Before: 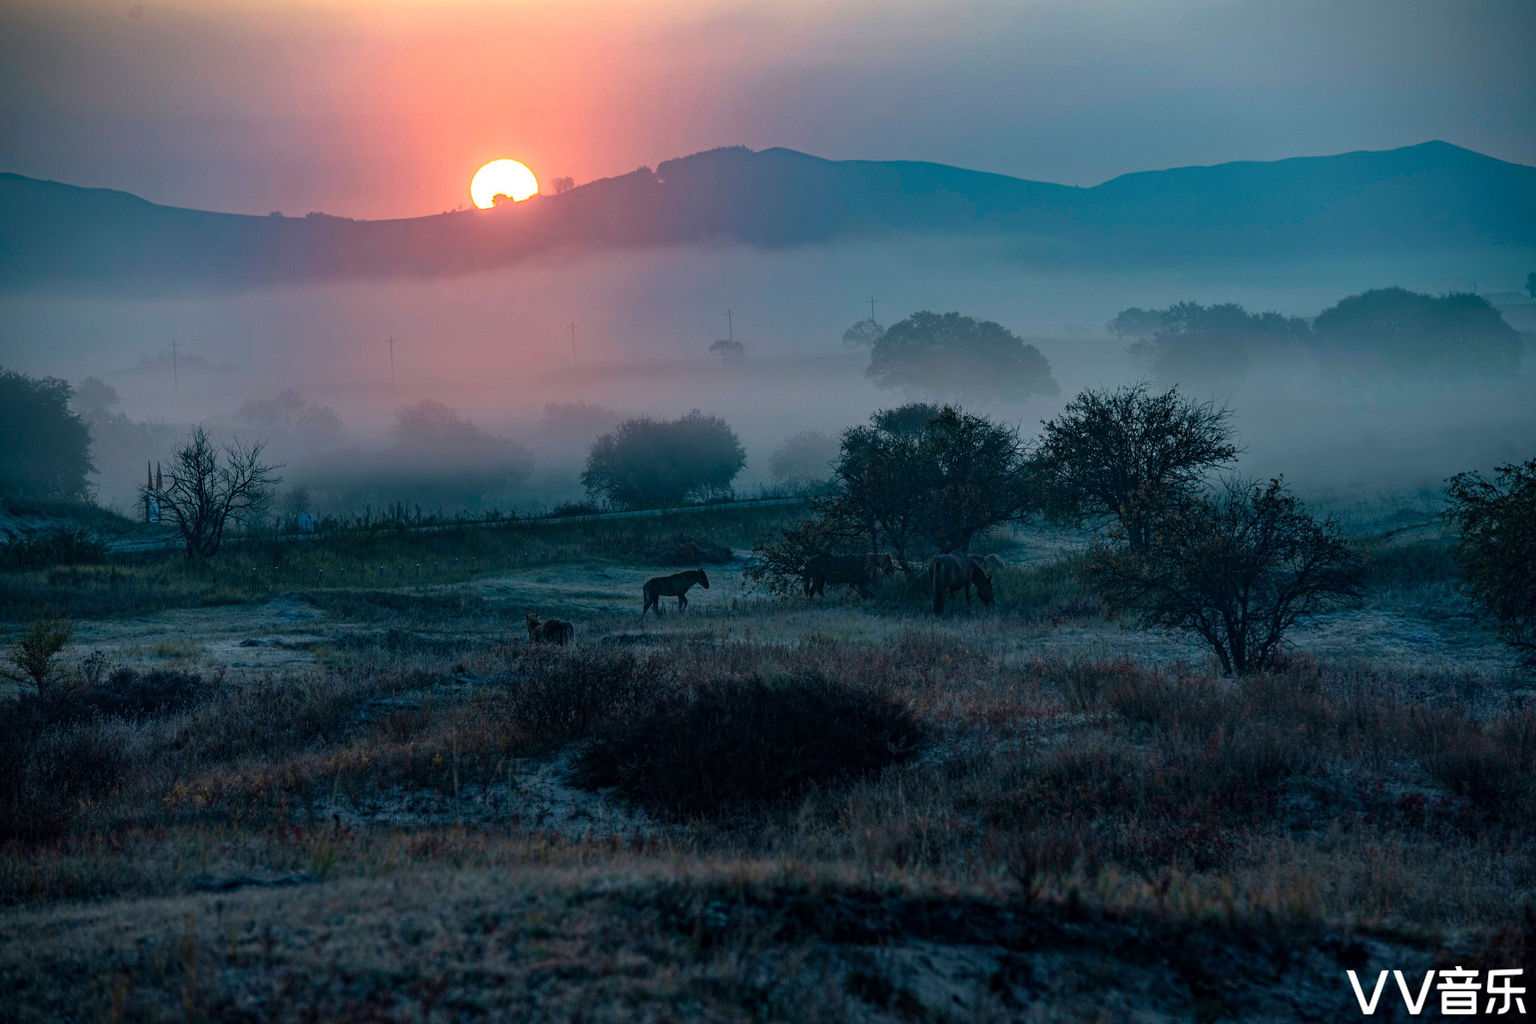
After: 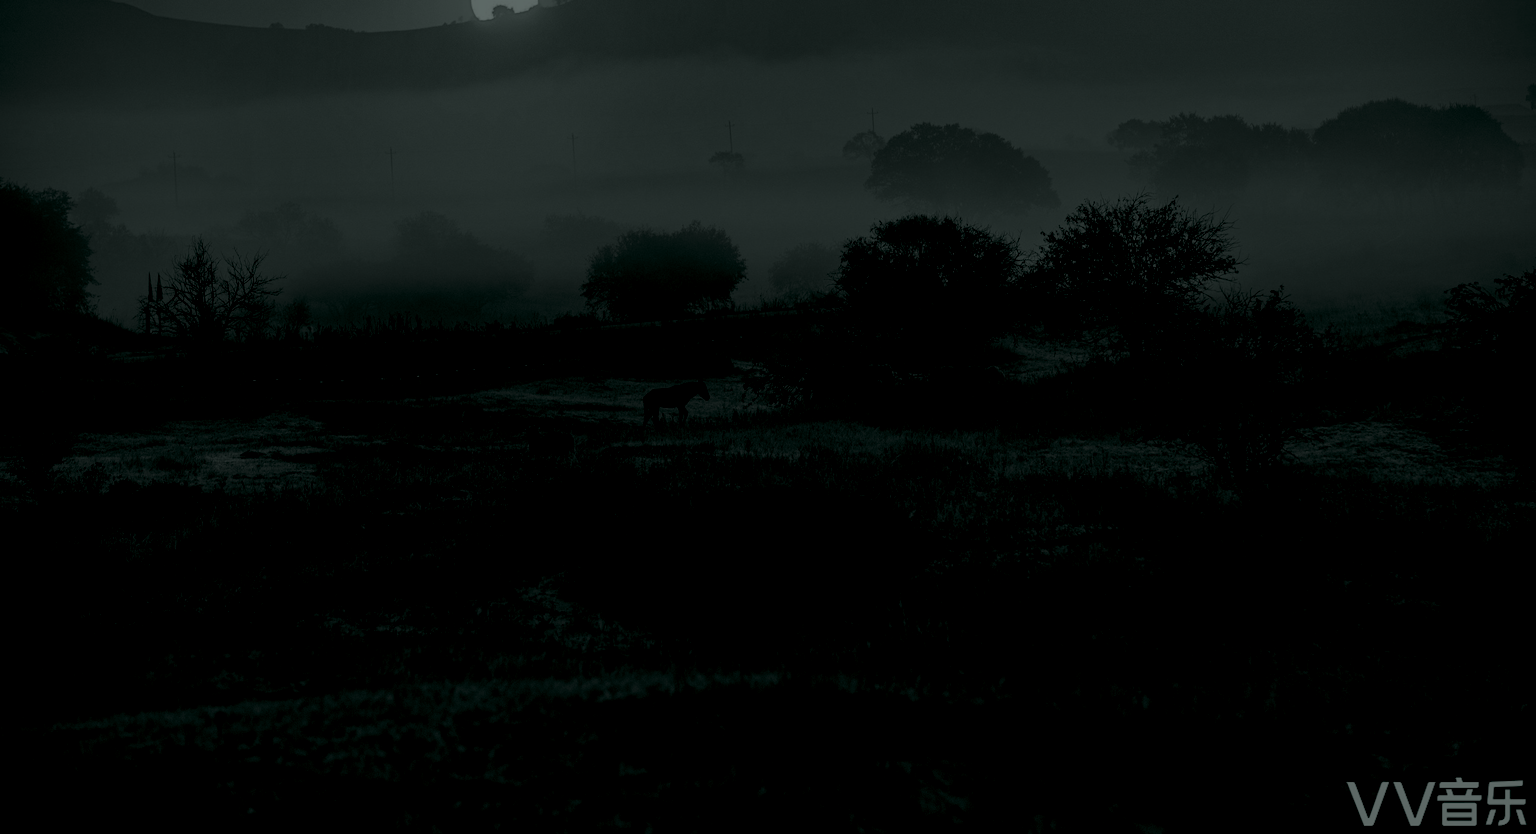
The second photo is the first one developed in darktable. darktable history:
crop and rotate: top 18.507%
tone equalizer: -8 EV -0.417 EV, -7 EV -0.389 EV, -6 EV -0.333 EV, -5 EV -0.222 EV, -3 EV 0.222 EV, -2 EV 0.333 EV, -1 EV 0.389 EV, +0 EV 0.417 EV, edges refinement/feathering 500, mask exposure compensation -1.57 EV, preserve details no
color calibration: output gray [0.18, 0.41, 0.41, 0], gray › normalize channels true, illuminant same as pipeline (D50), adaptation XYZ, x 0.346, y 0.359, gamut compression 0
colorize: hue 90°, saturation 19%, lightness 1.59%, version 1
